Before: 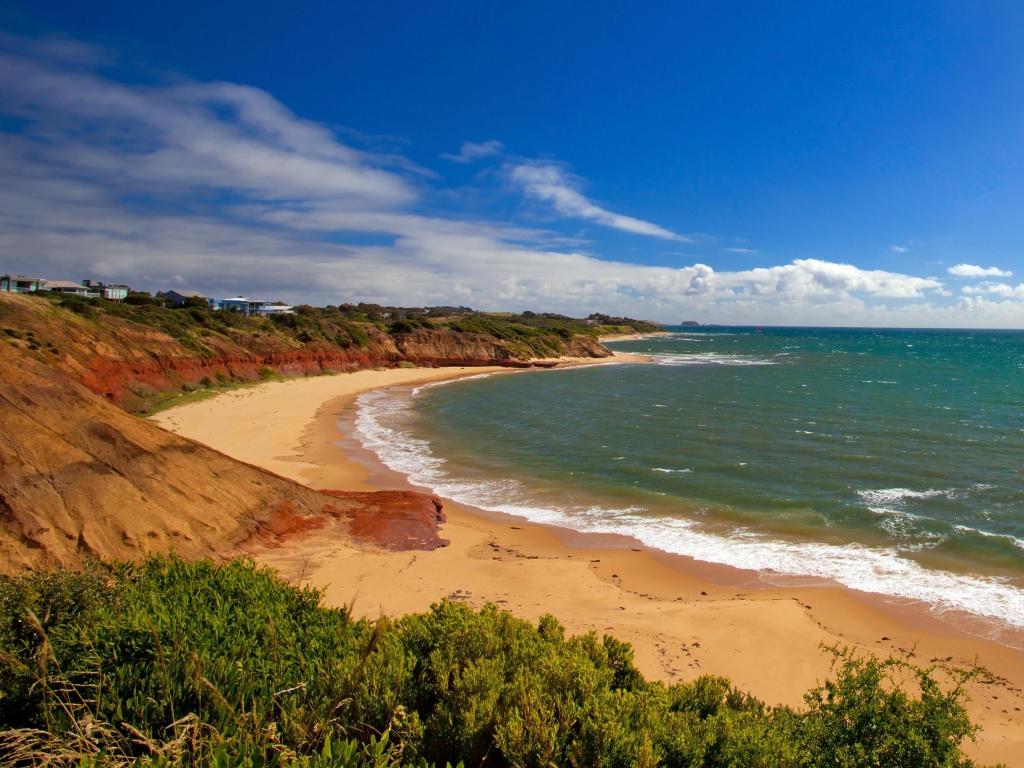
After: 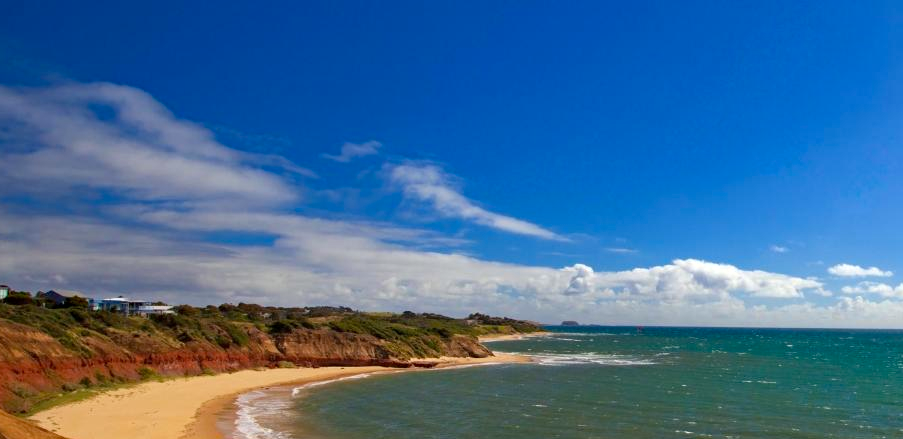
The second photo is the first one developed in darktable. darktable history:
exposure: black level correction 0.001, exposure 0.014 EV, compensate highlight preservation false
shadows and highlights: radius 125.46, shadows 30.51, highlights -30.51, low approximation 0.01, soften with gaussian
crop and rotate: left 11.812%, bottom 42.776%
tone equalizer: on, module defaults
haze removal: adaptive false
